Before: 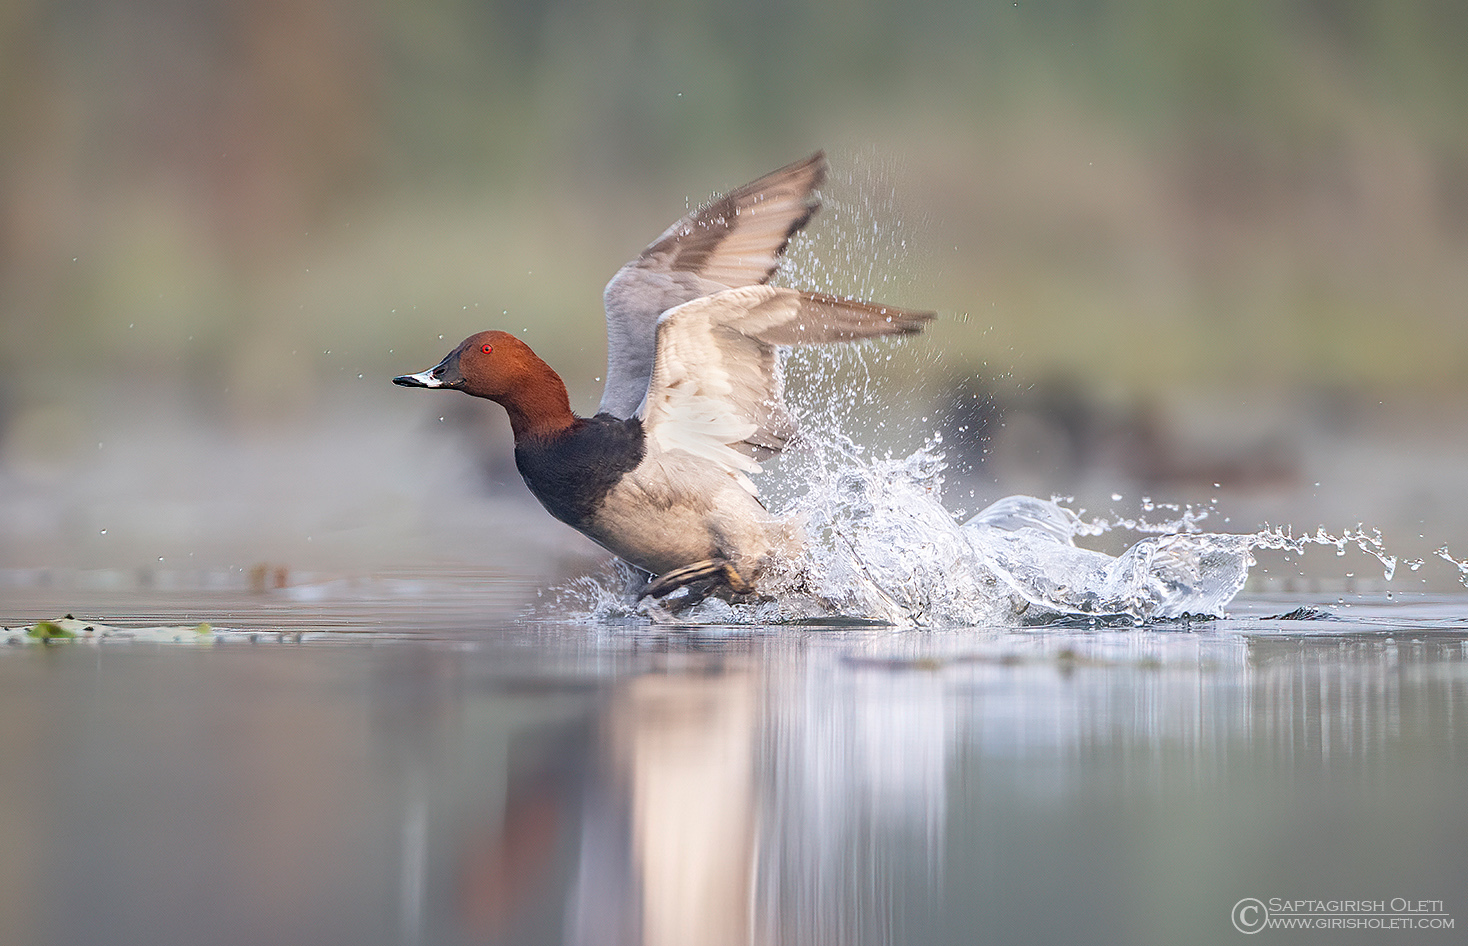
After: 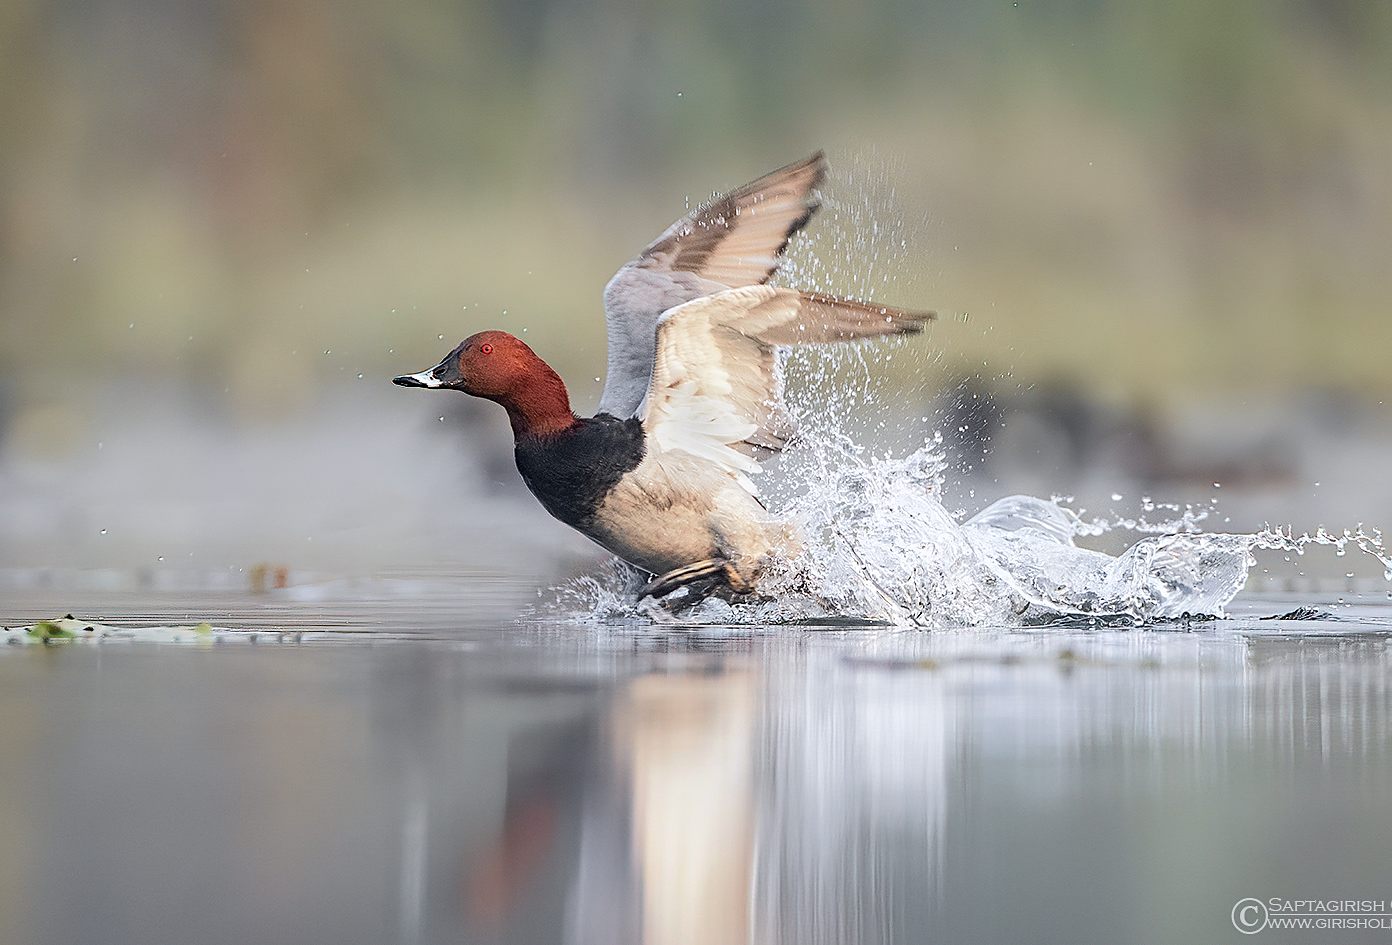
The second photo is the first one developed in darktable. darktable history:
levels: mode automatic, gray 50.8%
white balance: red 0.982, blue 1.018
tone curve: curves: ch0 [(0.003, 0) (0.066, 0.031) (0.163, 0.112) (0.264, 0.238) (0.395, 0.408) (0.517, 0.56) (0.684, 0.734) (0.791, 0.814) (1, 1)]; ch1 [(0, 0) (0.164, 0.115) (0.337, 0.332) (0.39, 0.398) (0.464, 0.461) (0.501, 0.5) (0.507, 0.5) (0.534, 0.532) (0.577, 0.59) (0.652, 0.681) (0.733, 0.749) (0.811, 0.796) (1, 1)]; ch2 [(0, 0) (0.337, 0.382) (0.464, 0.476) (0.501, 0.5) (0.527, 0.54) (0.551, 0.565) (0.6, 0.59) (0.687, 0.675) (1, 1)], color space Lab, independent channels, preserve colors none
crop and rotate: right 5.167%
sharpen: radius 1.864, amount 0.398, threshold 1.271
